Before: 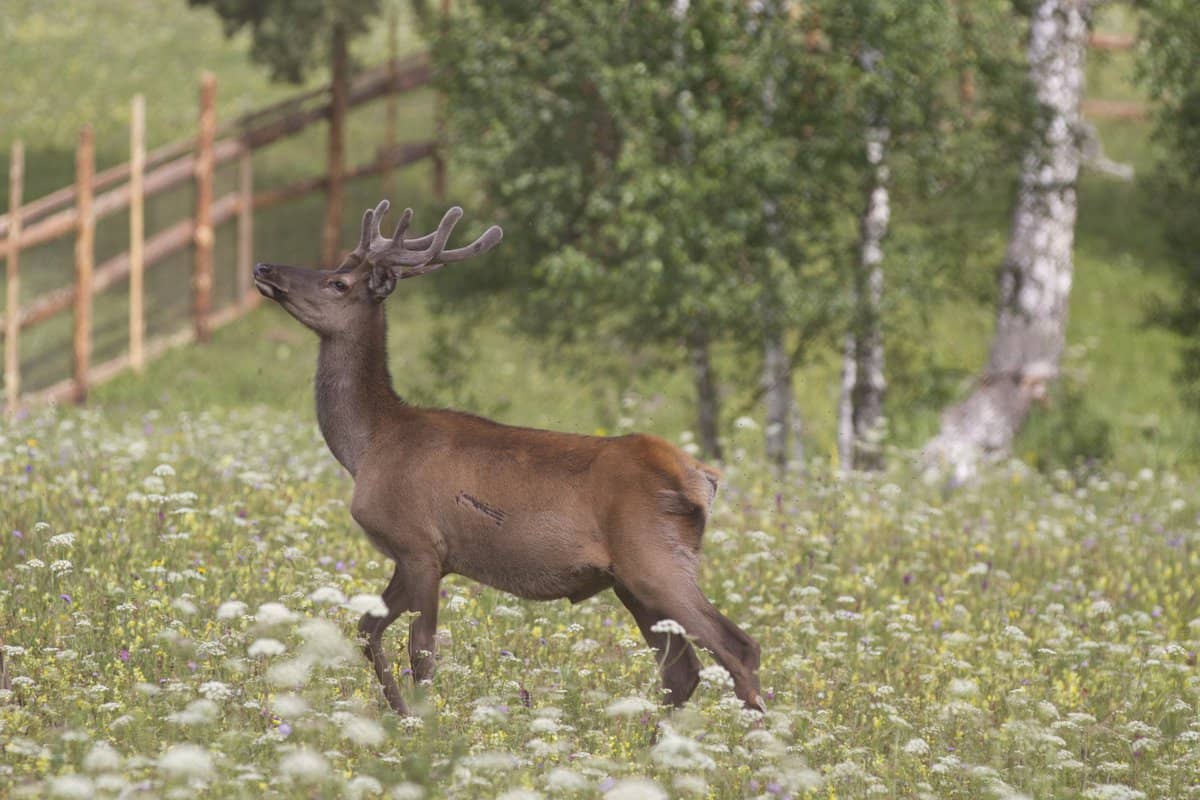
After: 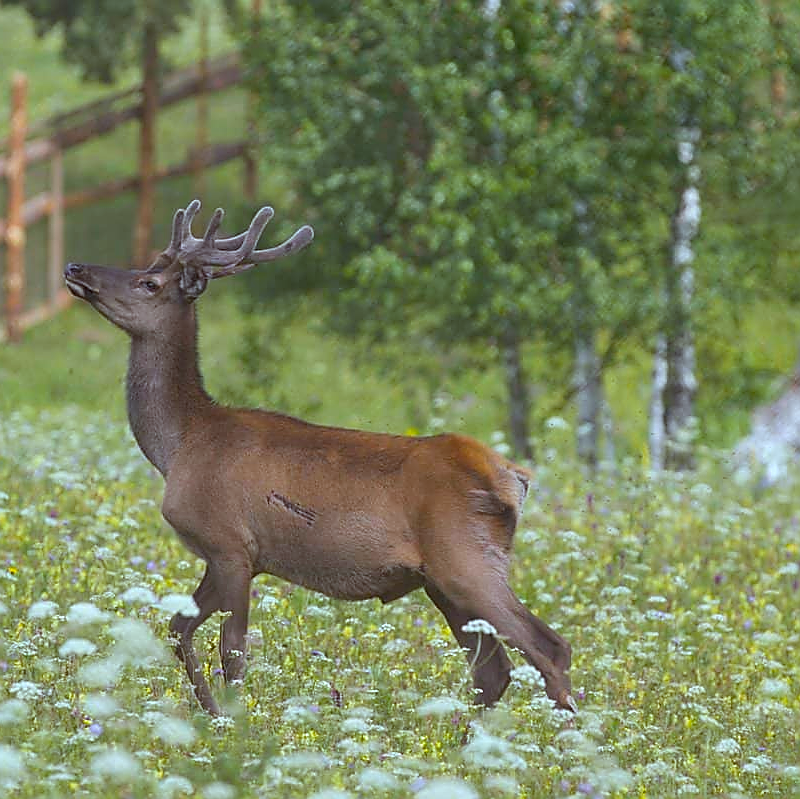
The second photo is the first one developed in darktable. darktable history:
crop and rotate: left 15.754%, right 17.579%
color balance rgb: linear chroma grading › global chroma 15%, perceptual saturation grading › global saturation 30%
sharpen: radius 1.4, amount 1.25, threshold 0.7
color correction: highlights a* -11.71, highlights b* -15.58
